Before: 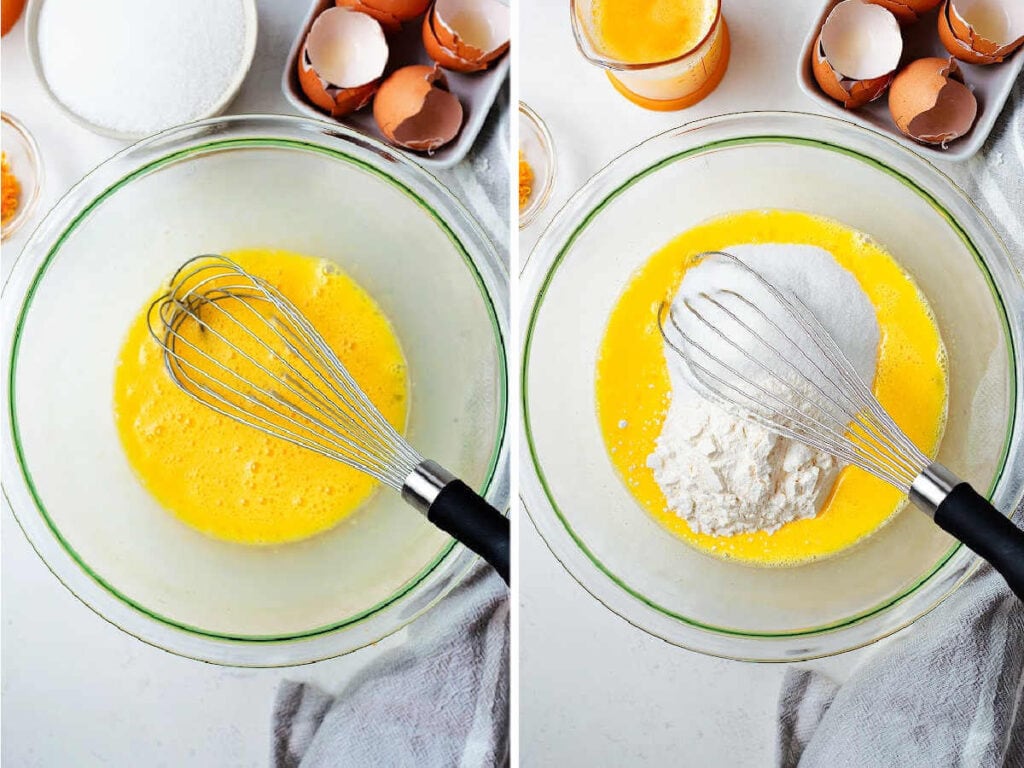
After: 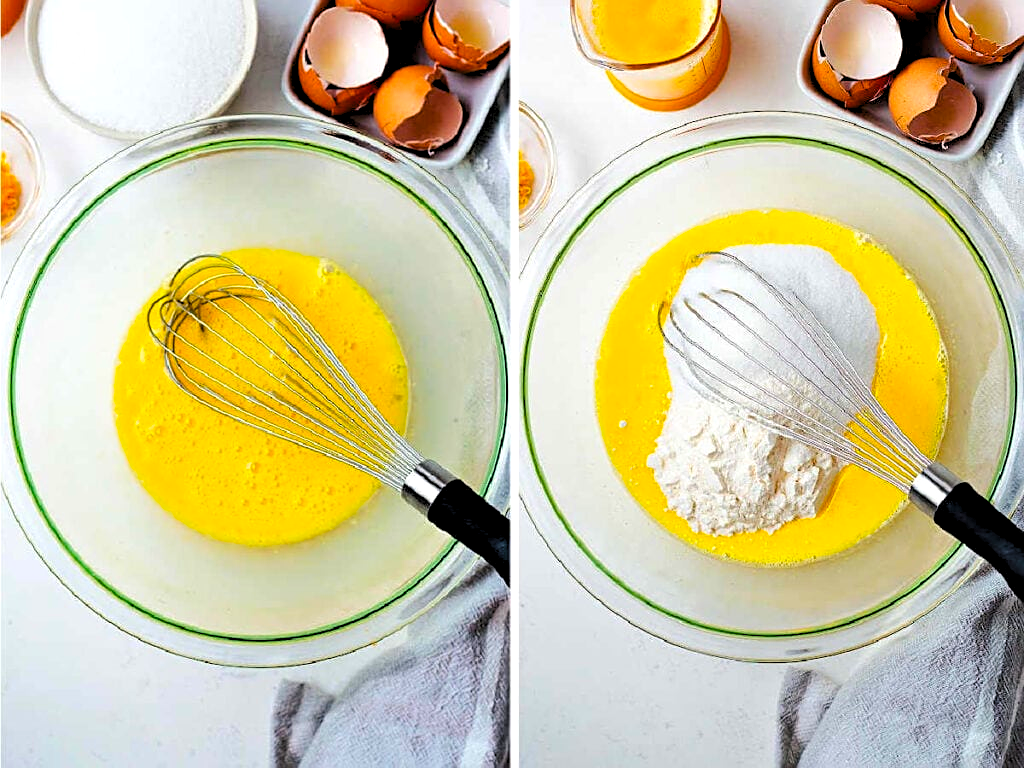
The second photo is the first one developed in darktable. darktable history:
sharpen: on, module defaults
levels: white 90.7%, levels [0.073, 0.497, 0.972]
color balance rgb: shadows lift › chroma 1.036%, shadows lift › hue 214.46°, perceptual saturation grading › global saturation 29.818%, global vibrance 20%
